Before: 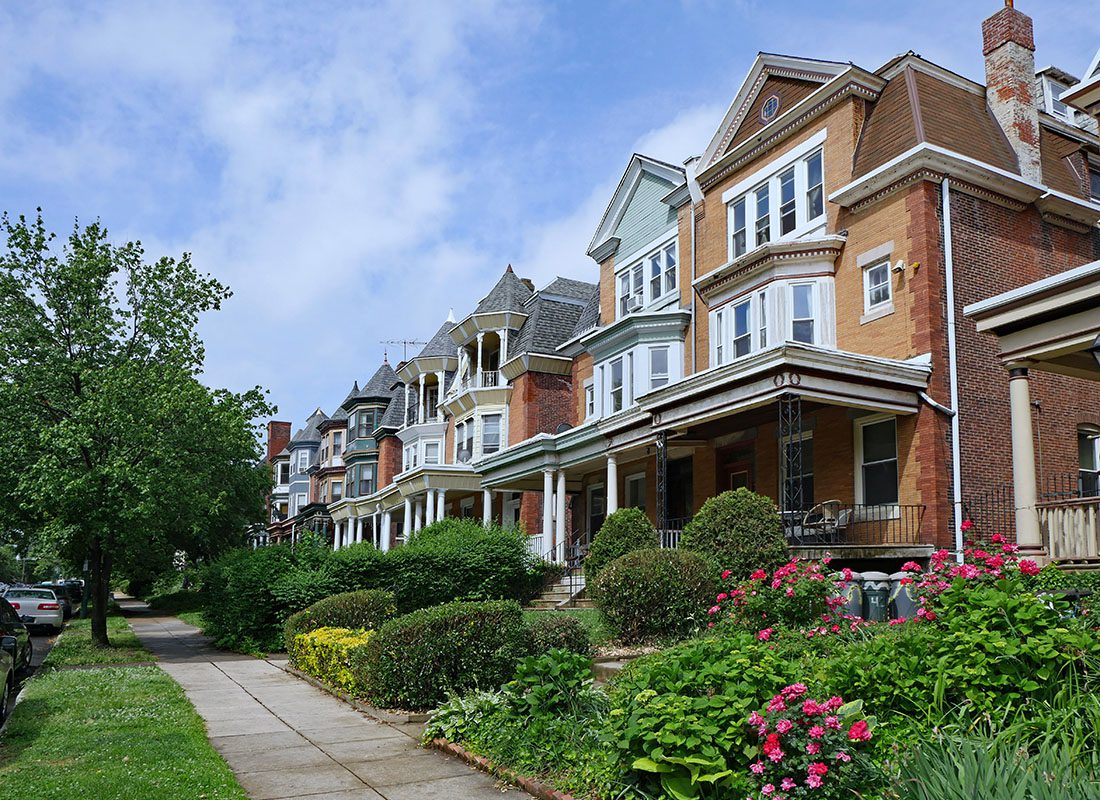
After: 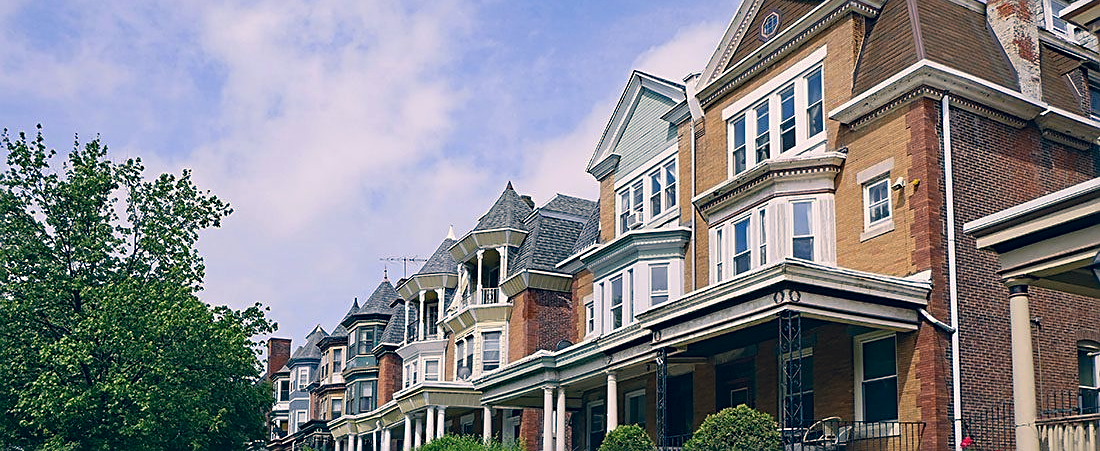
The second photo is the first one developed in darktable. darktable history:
color correction: highlights a* 10.31, highlights b* 14.39, shadows a* -9.87, shadows b* -15.09
crop and rotate: top 10.46%, bottom 33.162%
sharpen: on, module defaults
